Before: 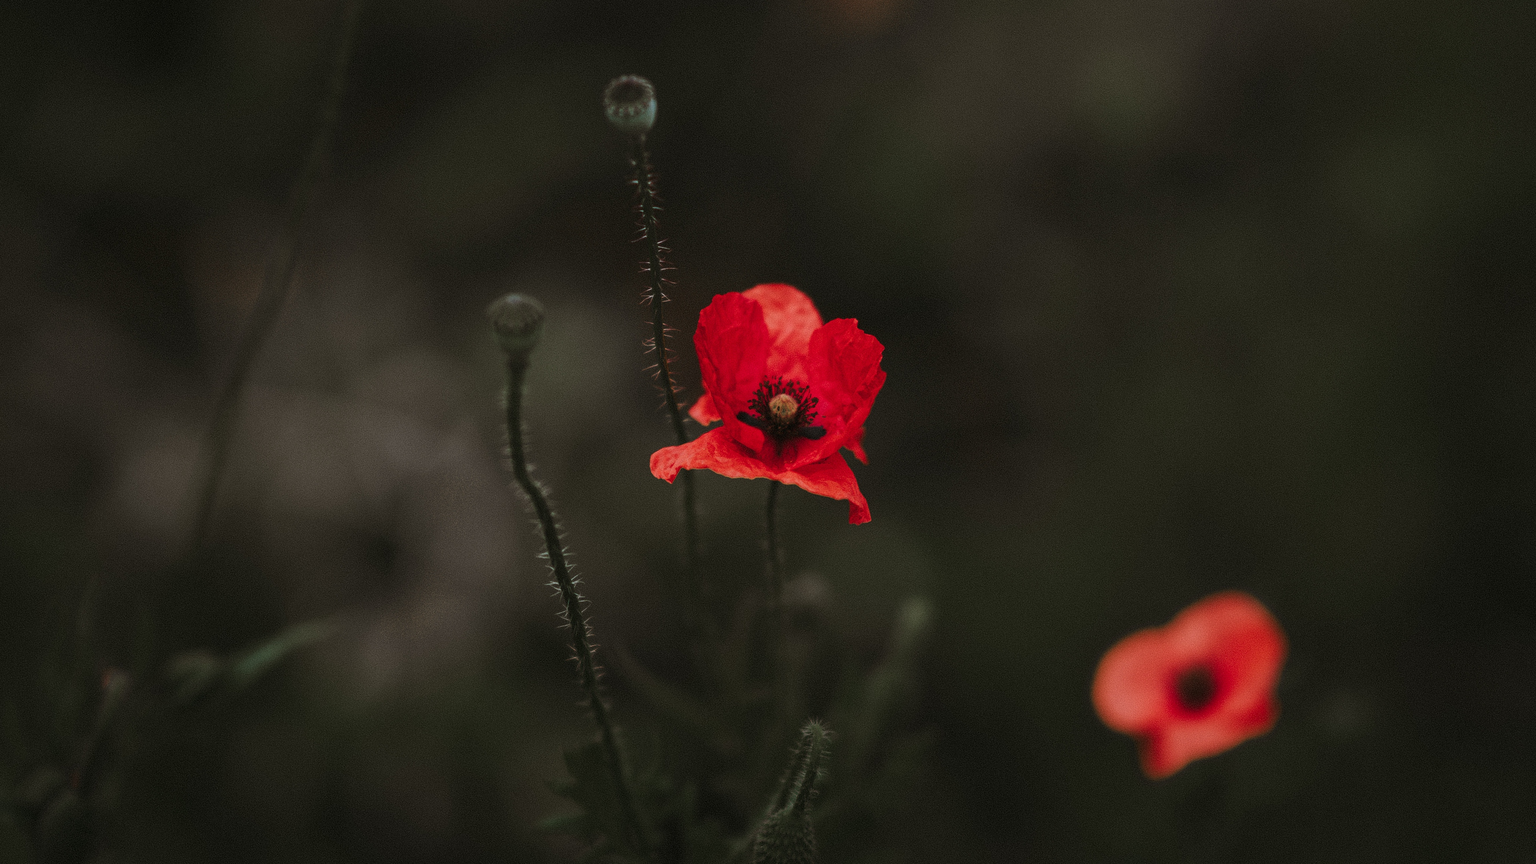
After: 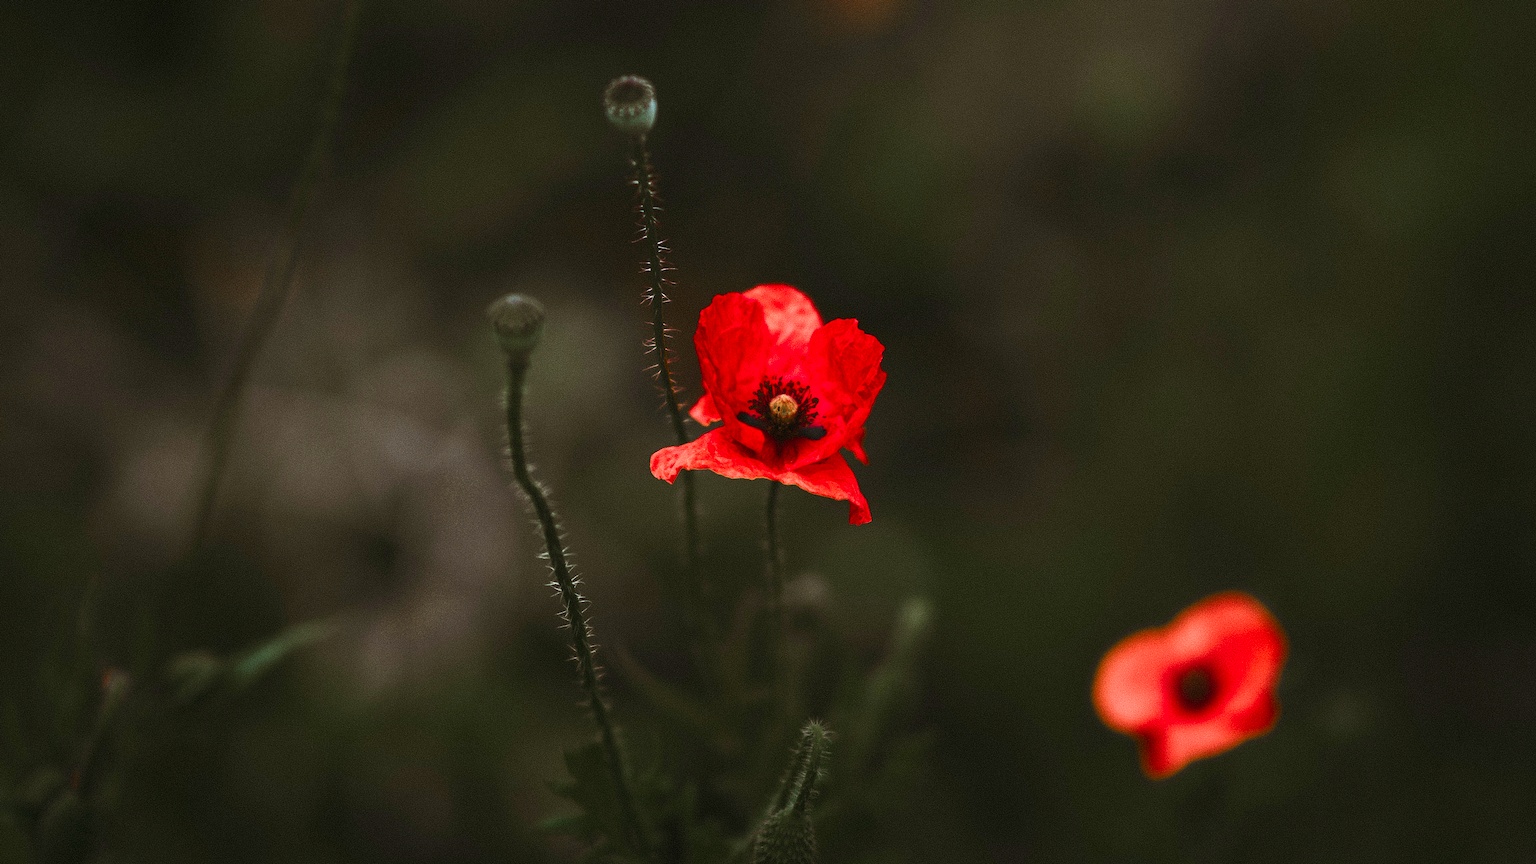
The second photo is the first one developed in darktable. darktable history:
exposure: black level correction 0, exposure 0.7 EV, compensate highlight preservation false
color balance rgb: perceptual saturation grading › global saturation 40.327%, perceptual saturation grading › highlights -50.055%, perceptual saturation grading › shadows 30.085%, perceptual brilliance grading › global brilliance 15.766%, perceptual brilliance grading › shadows -34.471%
